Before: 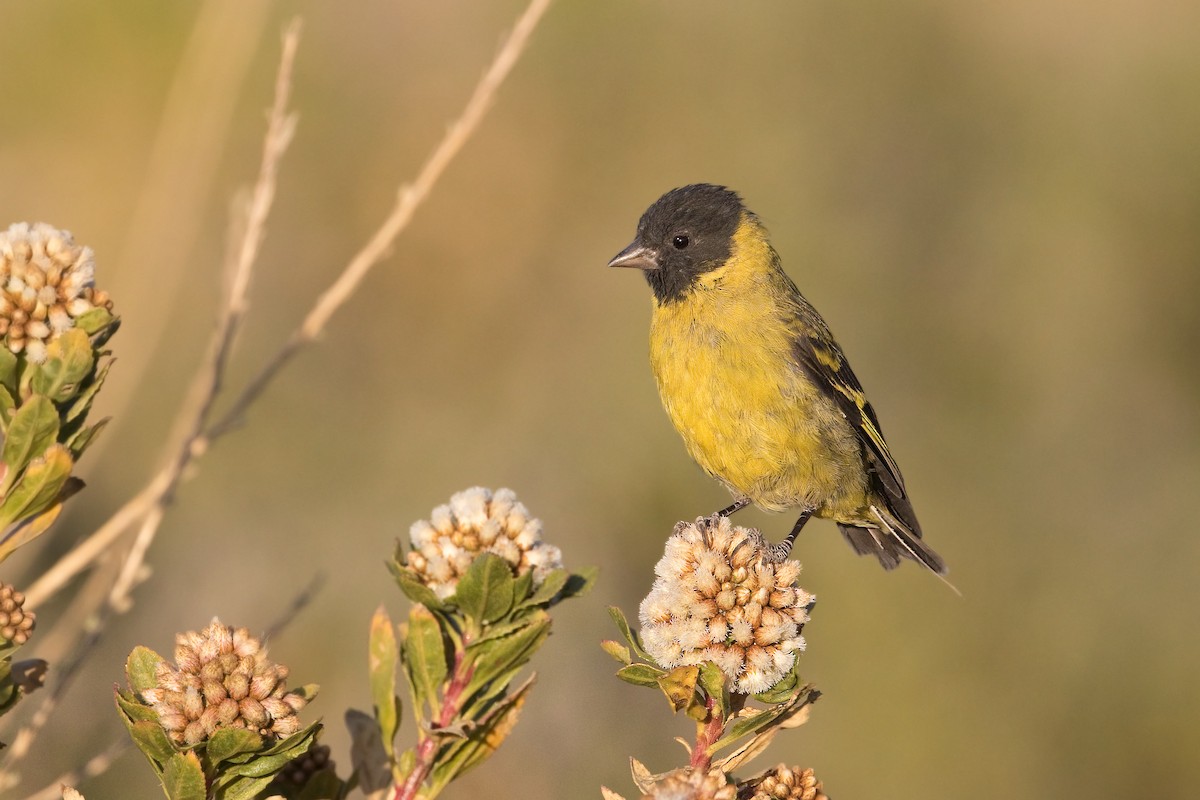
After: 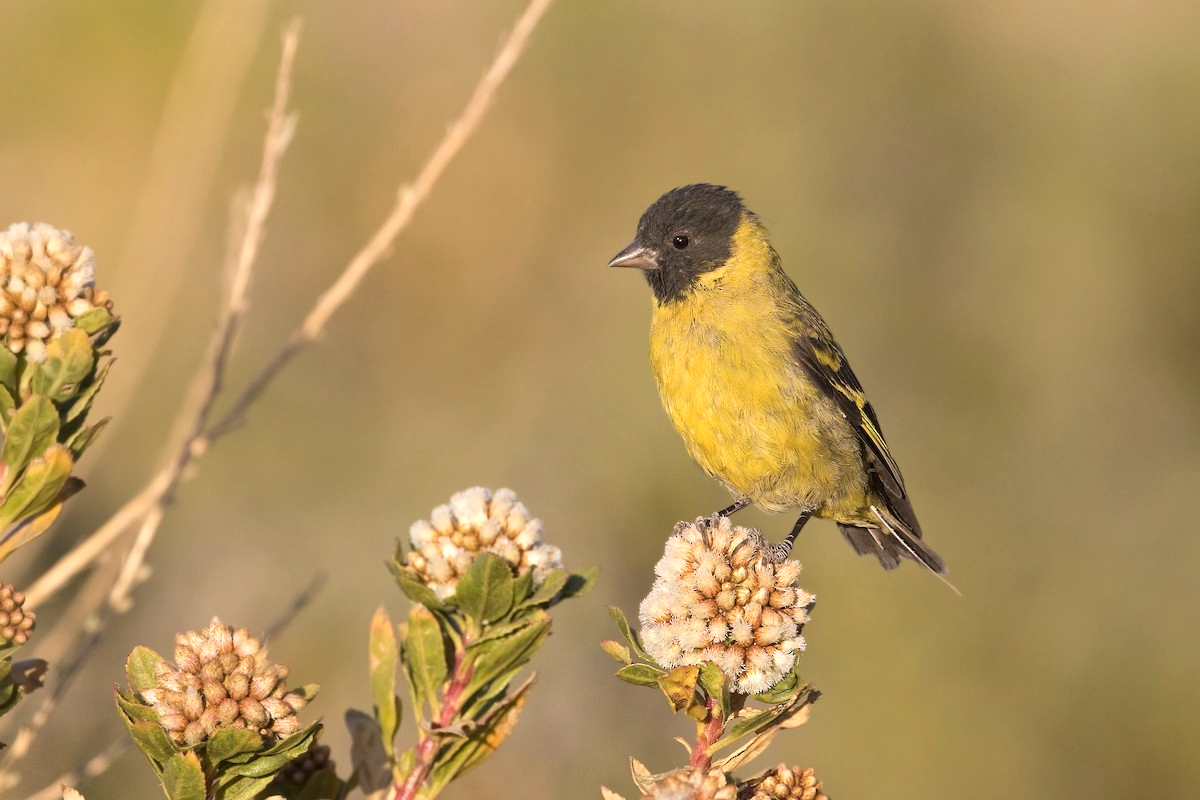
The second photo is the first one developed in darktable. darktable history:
exposure: exposure 0.206 EV, compensate highlight preservation false
